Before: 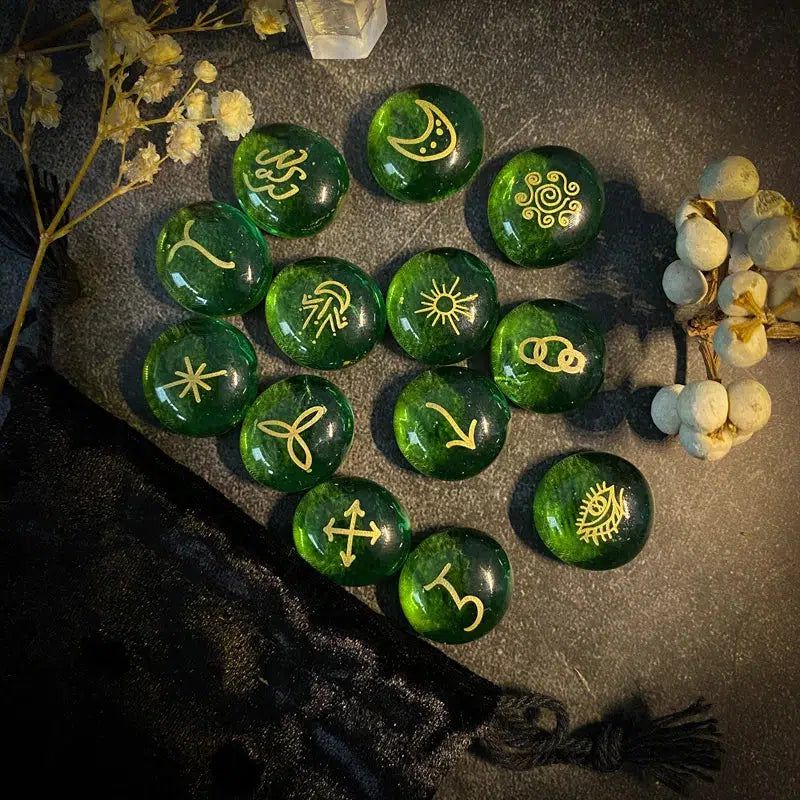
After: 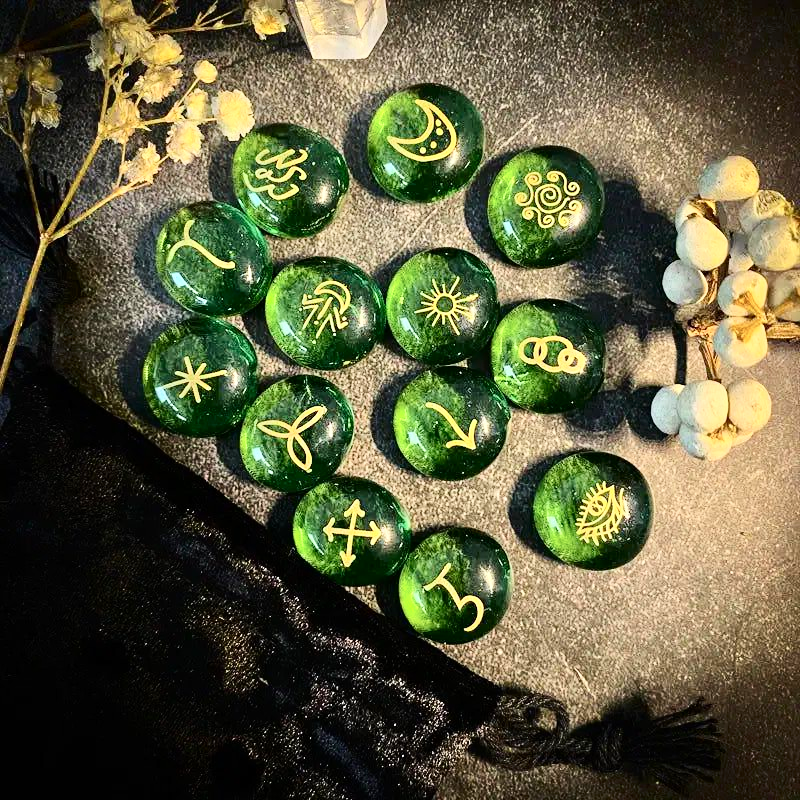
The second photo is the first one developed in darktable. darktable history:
contrast brightness saturation: contrast 0.39, brightness 0.1
tone equalizer: -7 EV 0.15 EV, -6 EV 0.6 EV, -5 EV 1.15 EV, -4 EV 1.33 EV, -3 EV 1.15 EV, -2 EV 0.6 EV, -1 EV 0.15 EV, mask exposure compensation -0.5 EV
